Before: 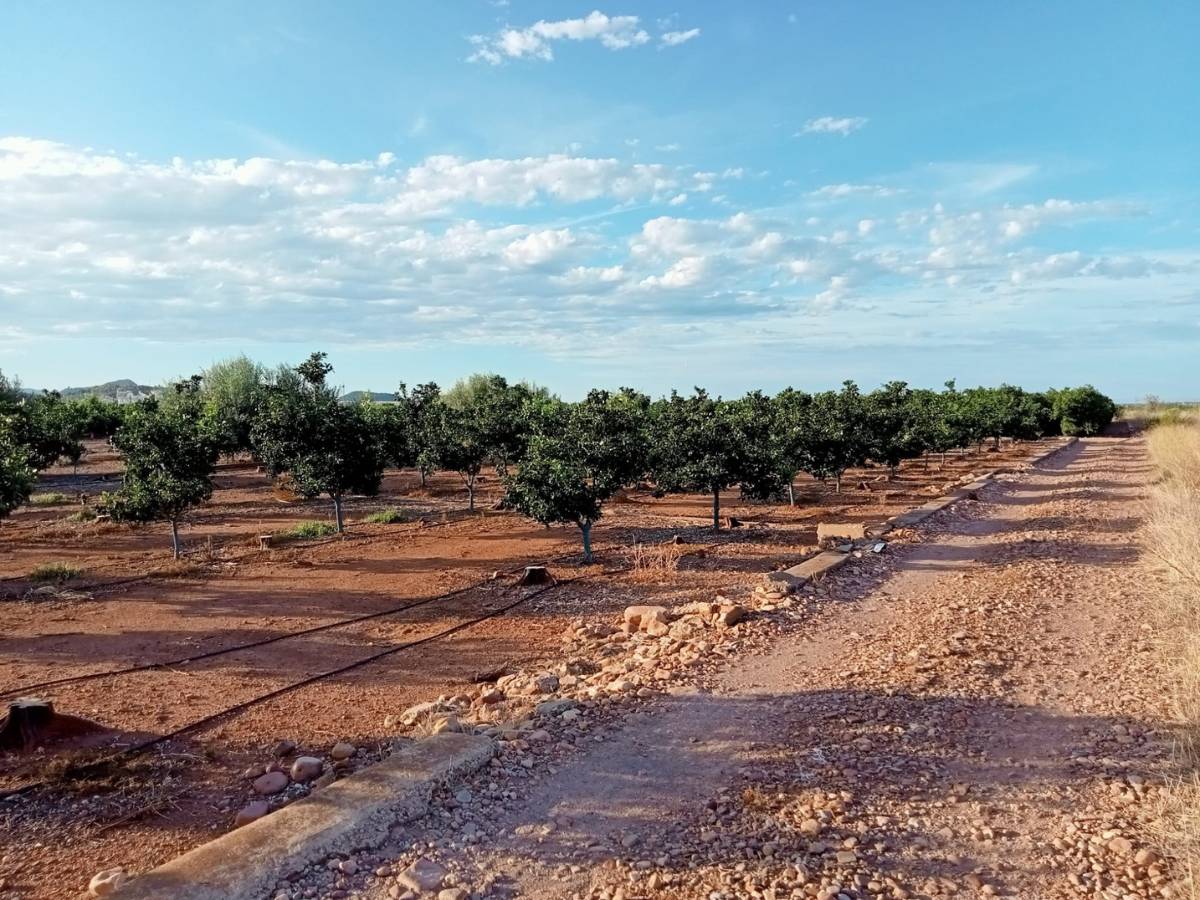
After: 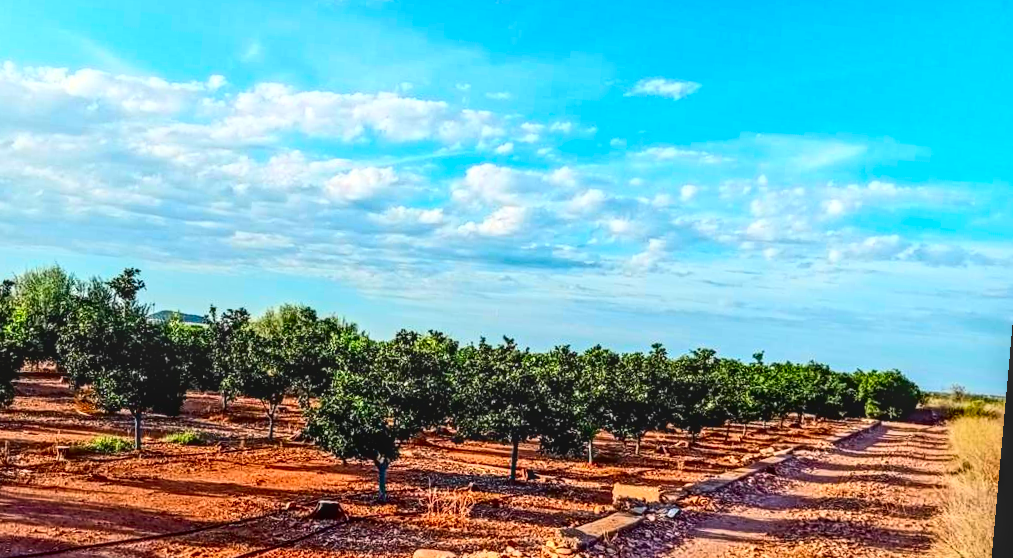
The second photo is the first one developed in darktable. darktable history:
crop: left 18.38%, top 11.092%, right 2.134%, bottom 33.217%
rotate and perspective: rotation 5.12°, automatic cropping off
local contrast: highlights 0%, shadows 0%, detail 133%
contrast brightness saturation: contrast 0.26, brightness 0.02, saturation 0.87
contrast equalizer: y [[0.51, 0.537, 0.559, 0.574, 0.599, 0.618], [0.5 ×6], [0.5 ×6], [0 ×6], [0 ×6]]
